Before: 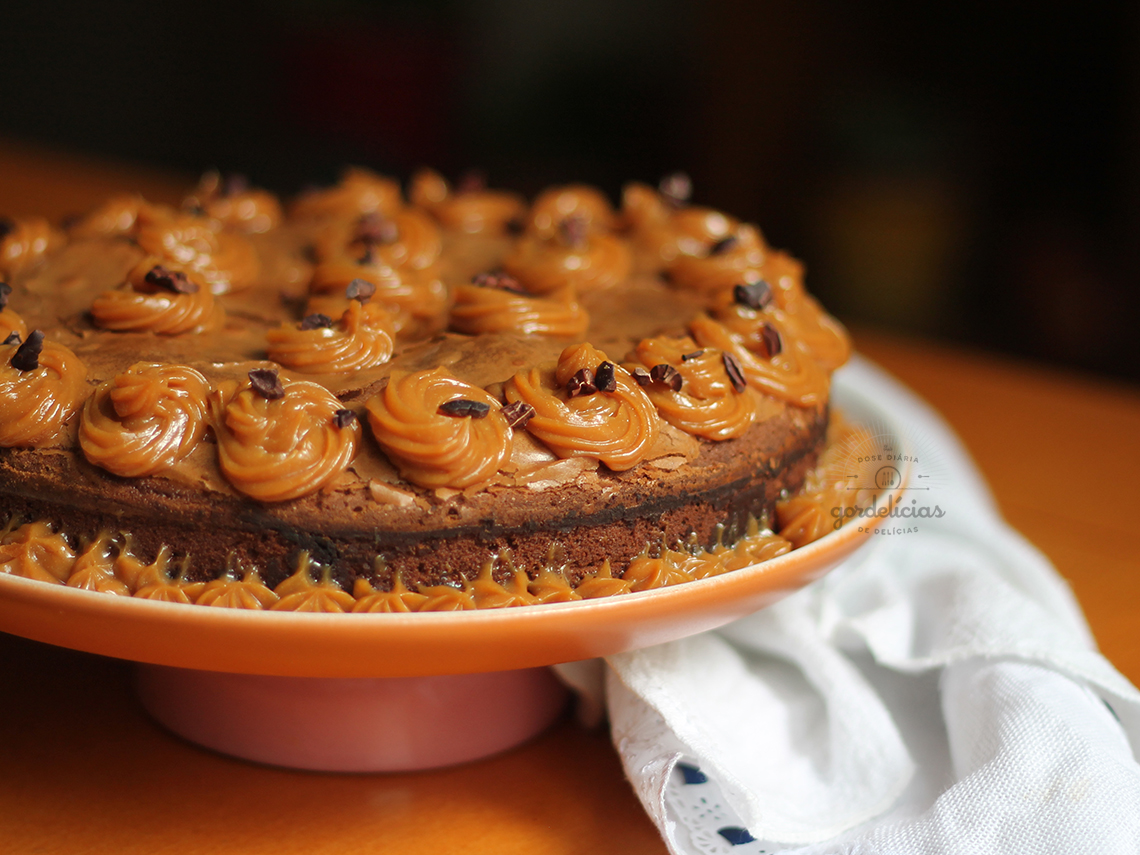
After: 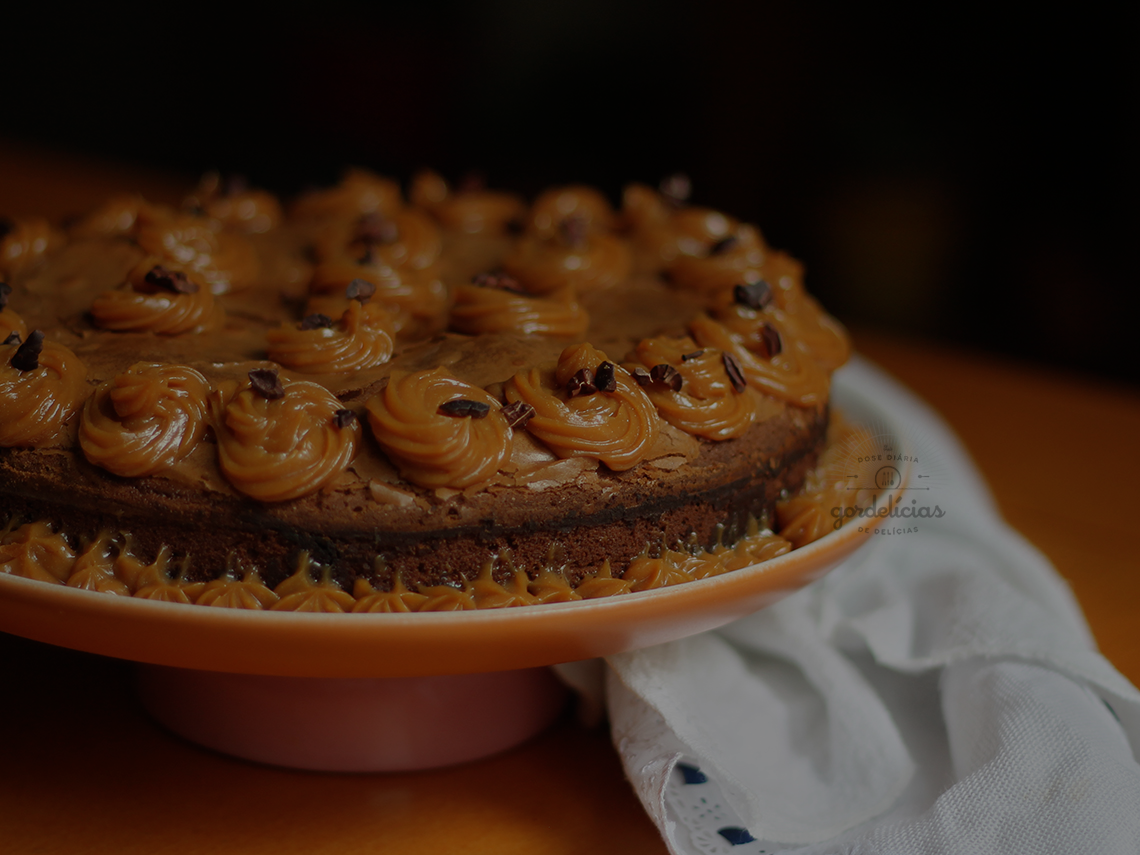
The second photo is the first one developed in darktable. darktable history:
tone equalizer: -8 EV -1.99 EV, -7 EV -1.98 EV, -6 EV -1.96 EV, -5 EV -1.97 EV, -4 EV -1.97 EV, -3 EV -1.97 EV, -2 EV -1.99 EV, -1 EV -1.62 EV, +0 EV -2 EV, mask exposure compensation -0.498 EV
